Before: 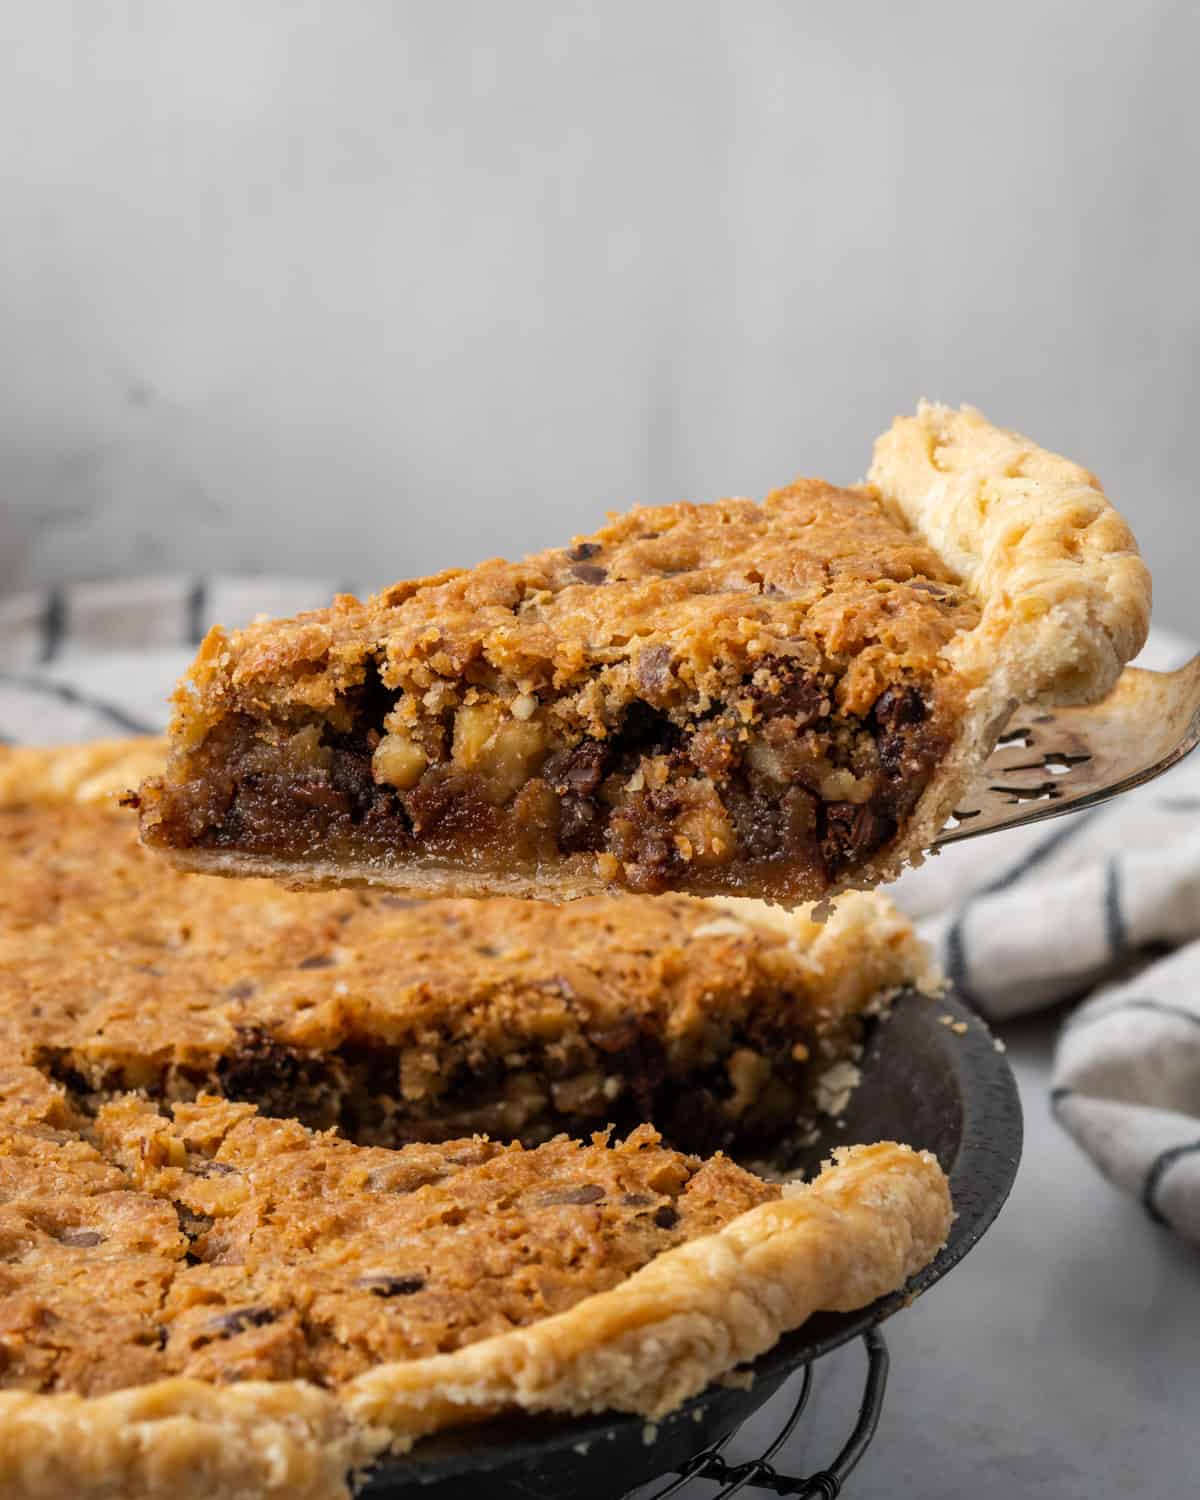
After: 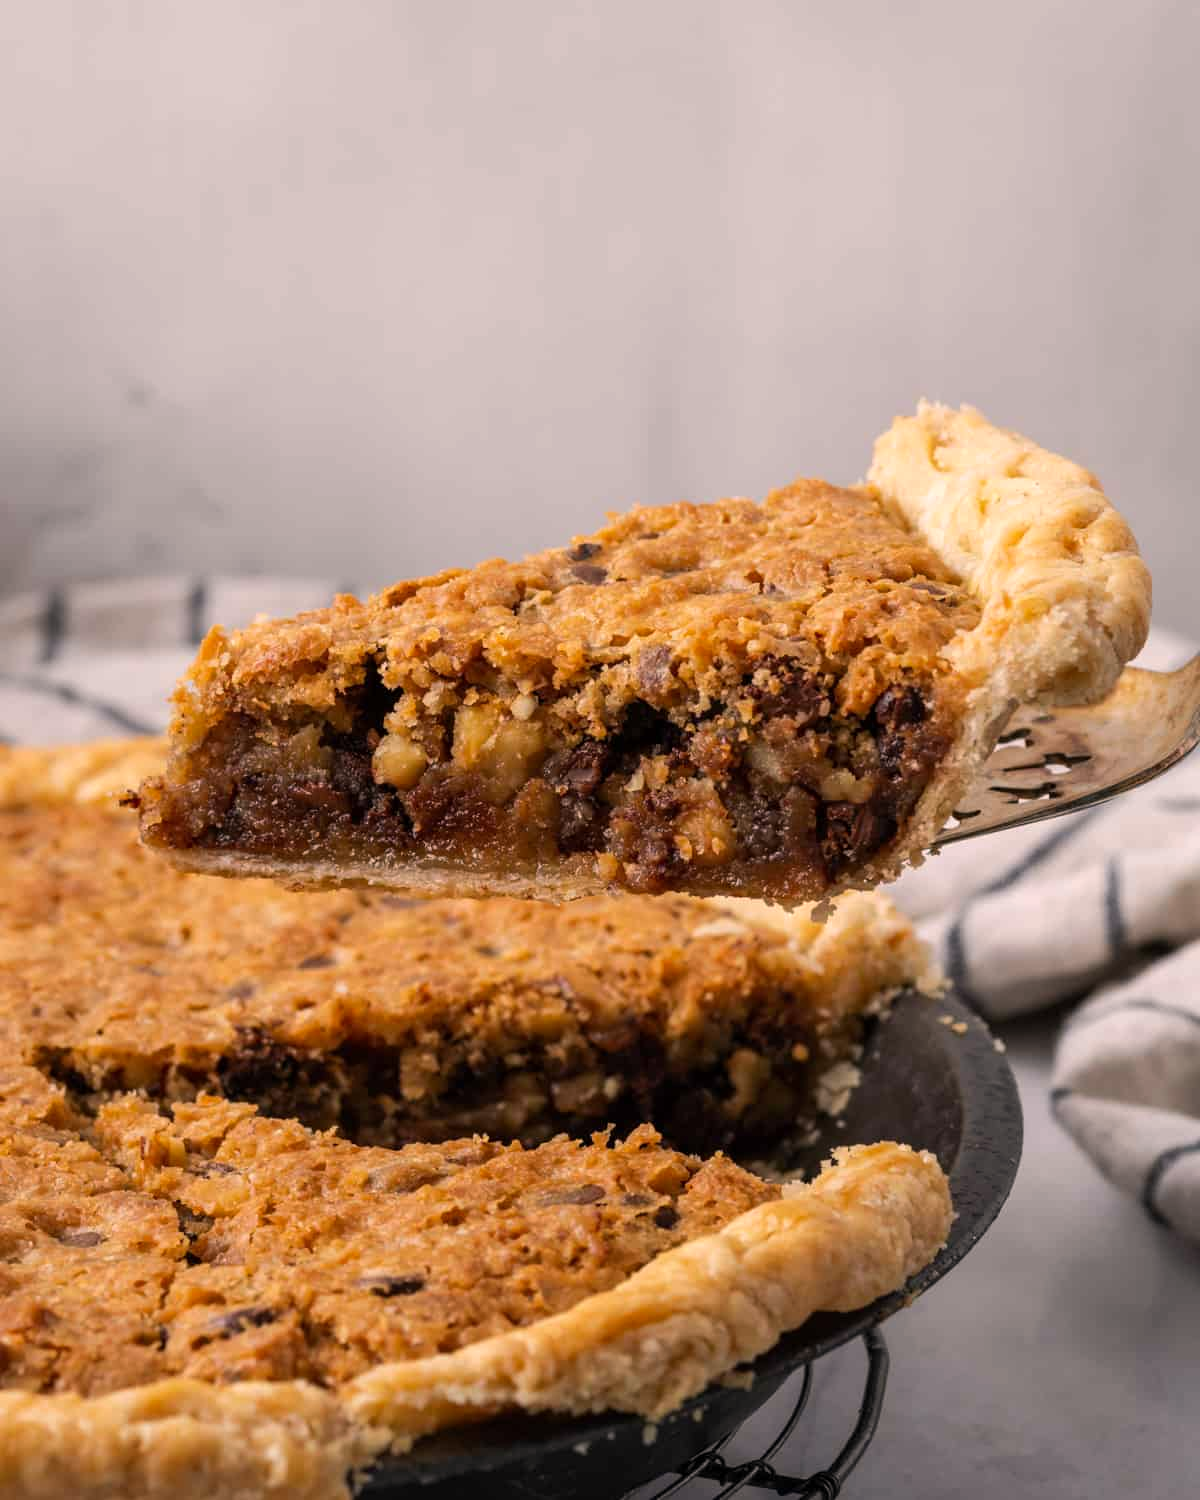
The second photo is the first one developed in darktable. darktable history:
color correction: highlights a* 7.59, highlights b* 3.99
